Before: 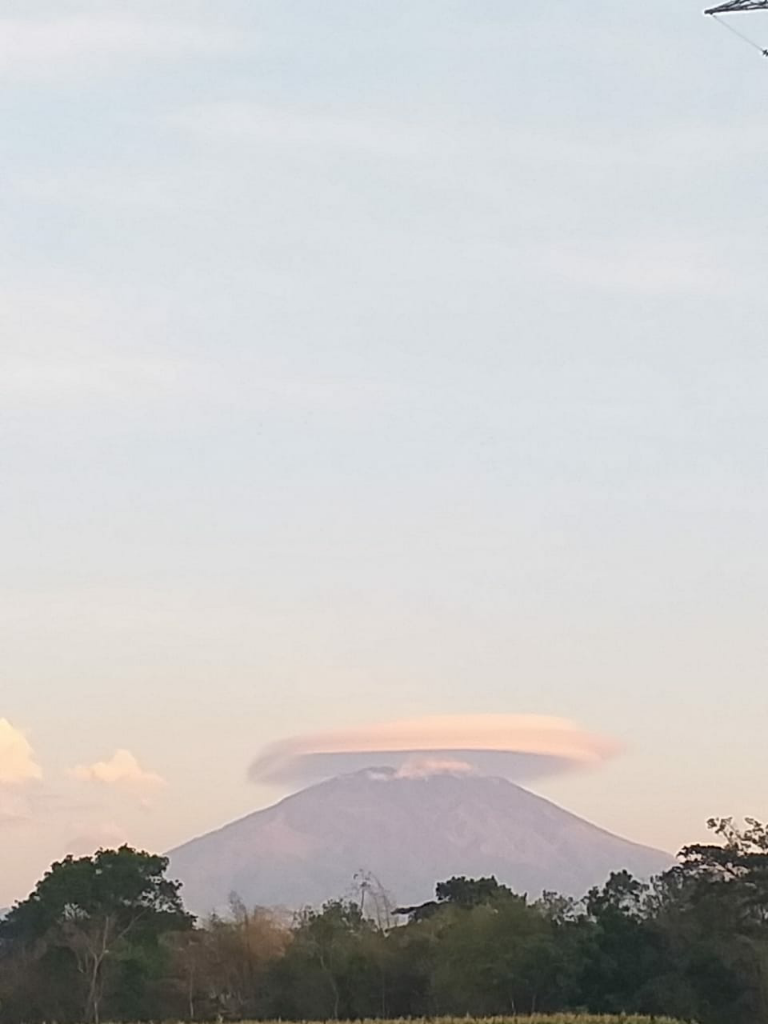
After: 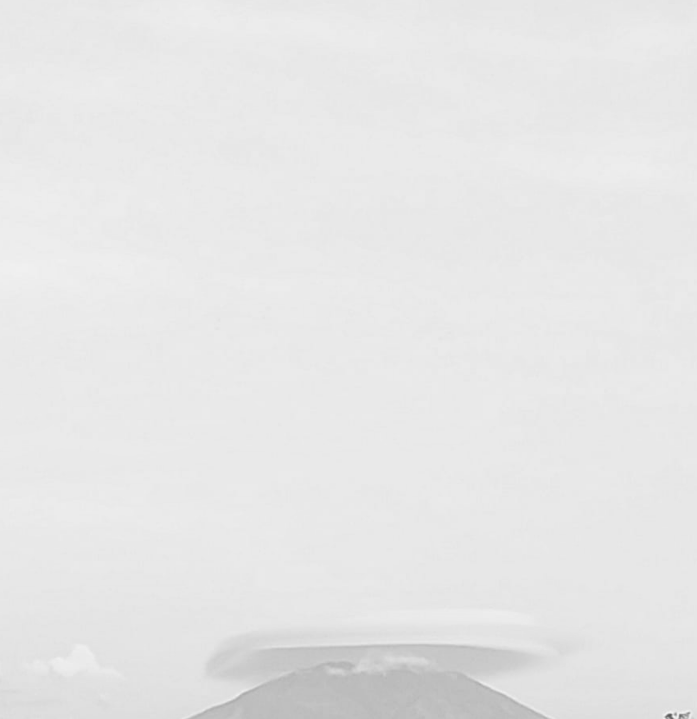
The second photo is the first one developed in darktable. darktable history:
crop: left 5.596%, top 10.314%, right 3.534%, bottom 19.395%
contrast brightness saturation: brightness 0.18, saturation -0.5
monochrome: a -11.7, b 1.62, size 0.5, highlights 0.38
exposure: black level correction -0.008, exposure 0.067 EV, compensate highlight preservation false
